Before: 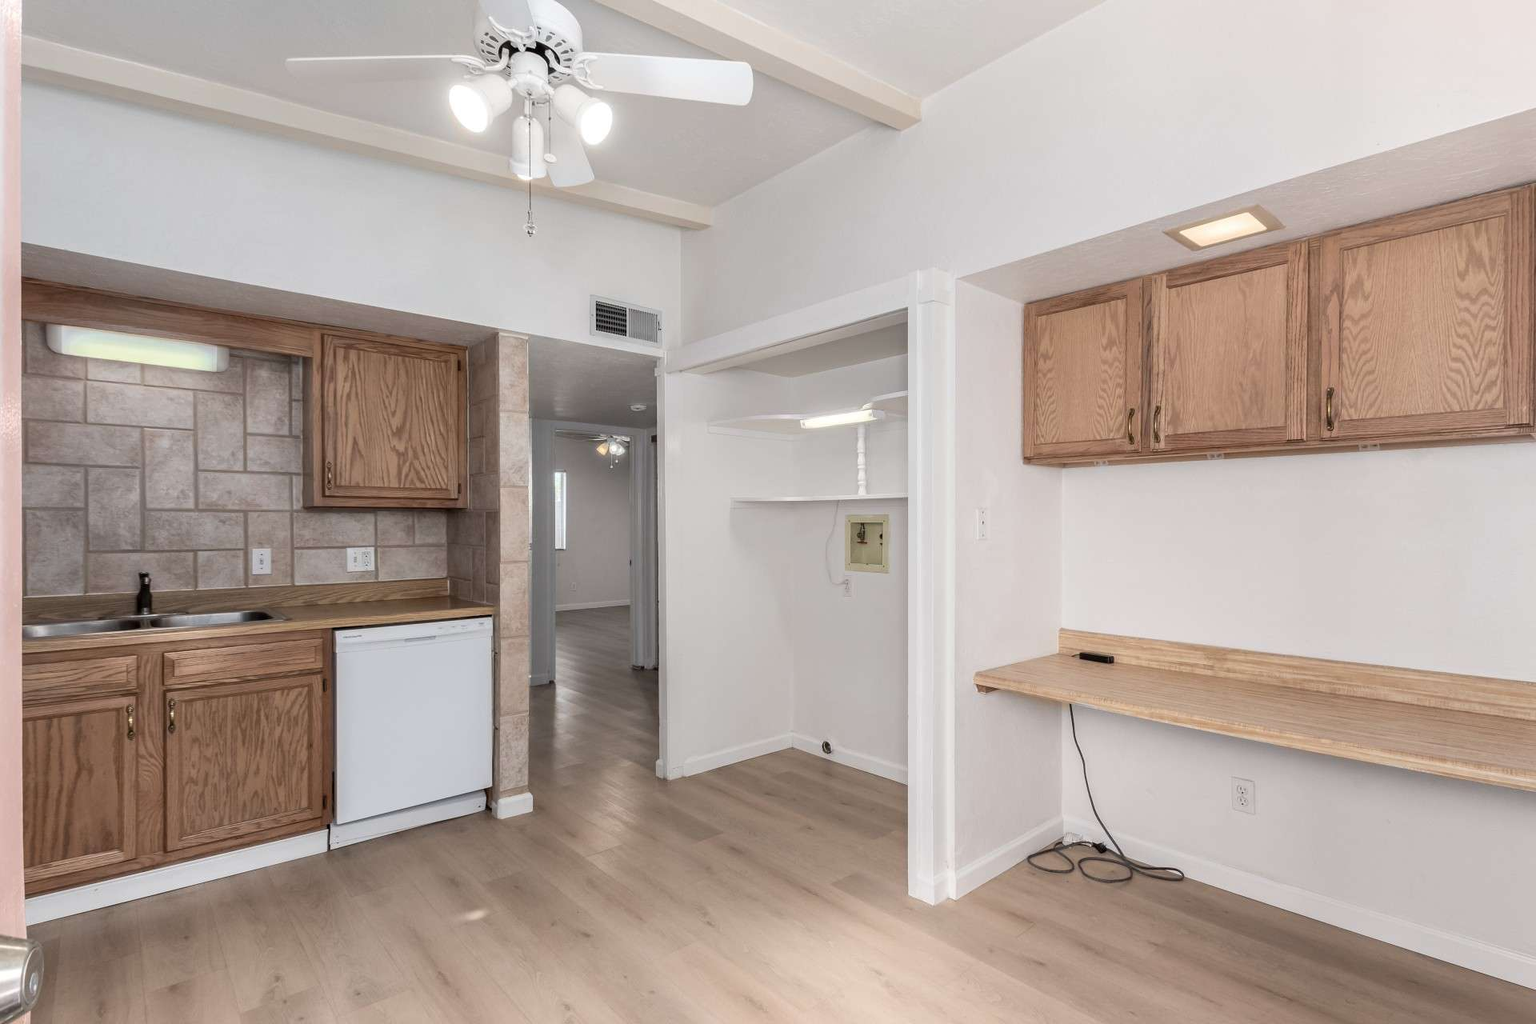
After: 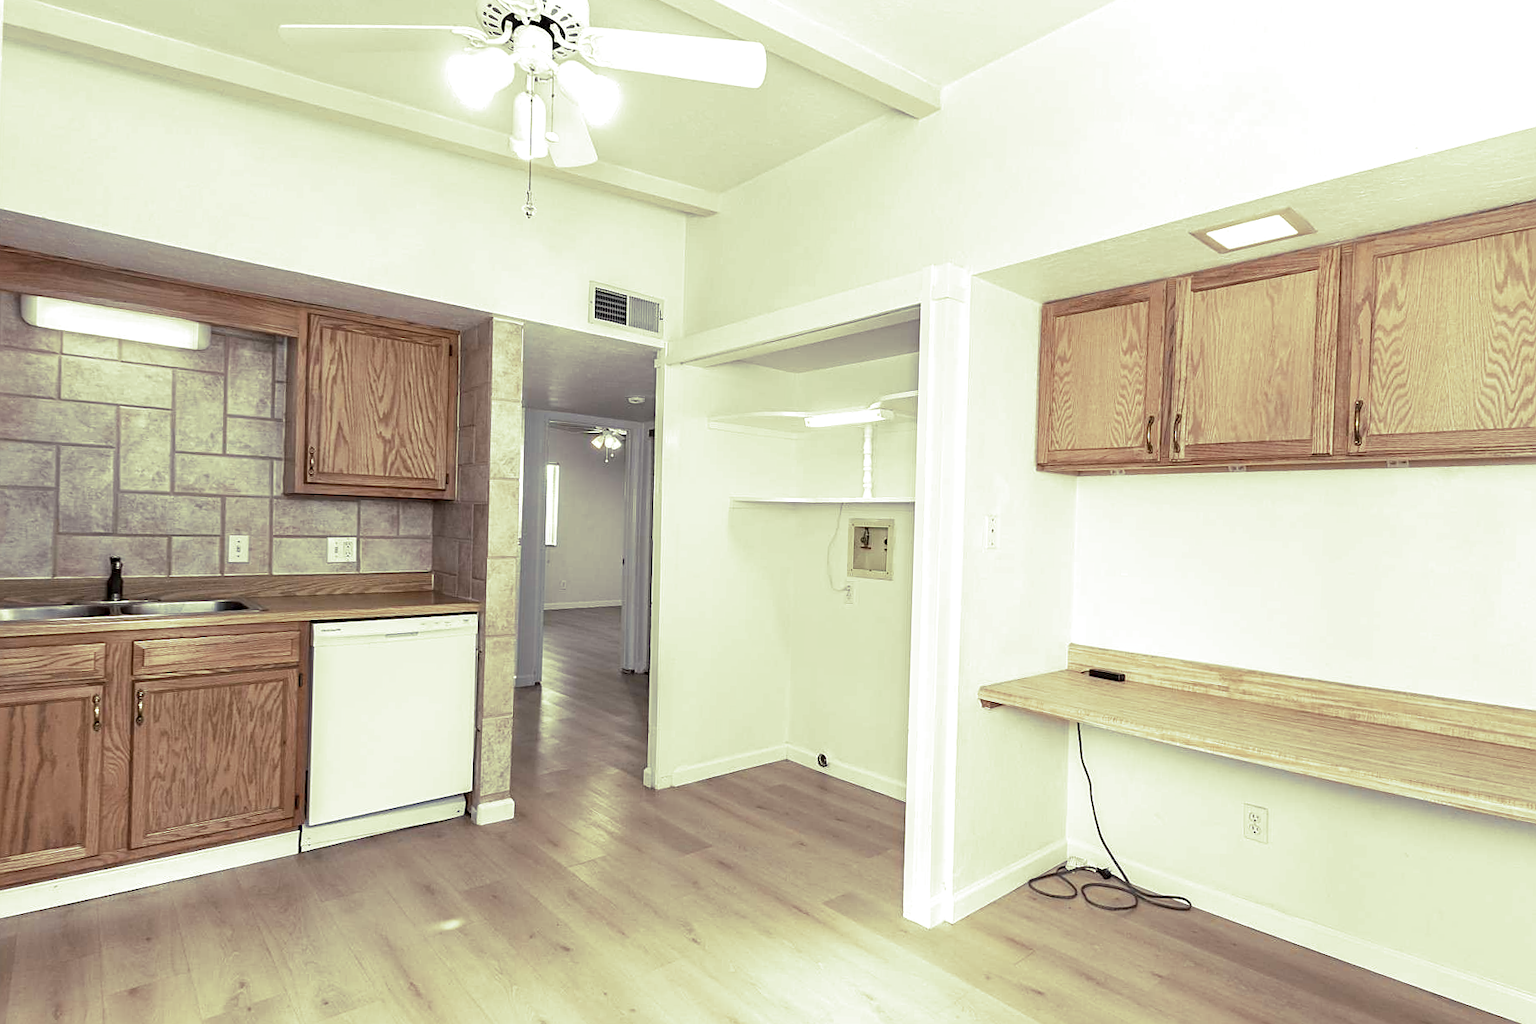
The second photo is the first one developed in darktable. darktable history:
exposure: exposure 0.485 EV, compensate highlight preservation false
crop and rotate: angle -1.69°
sharpen: on, module defaults
split-toning: shadows › hue 290.82°, shadows › saturation 0.34, highlights › saturation 0.38, balance 0, compress 50%
